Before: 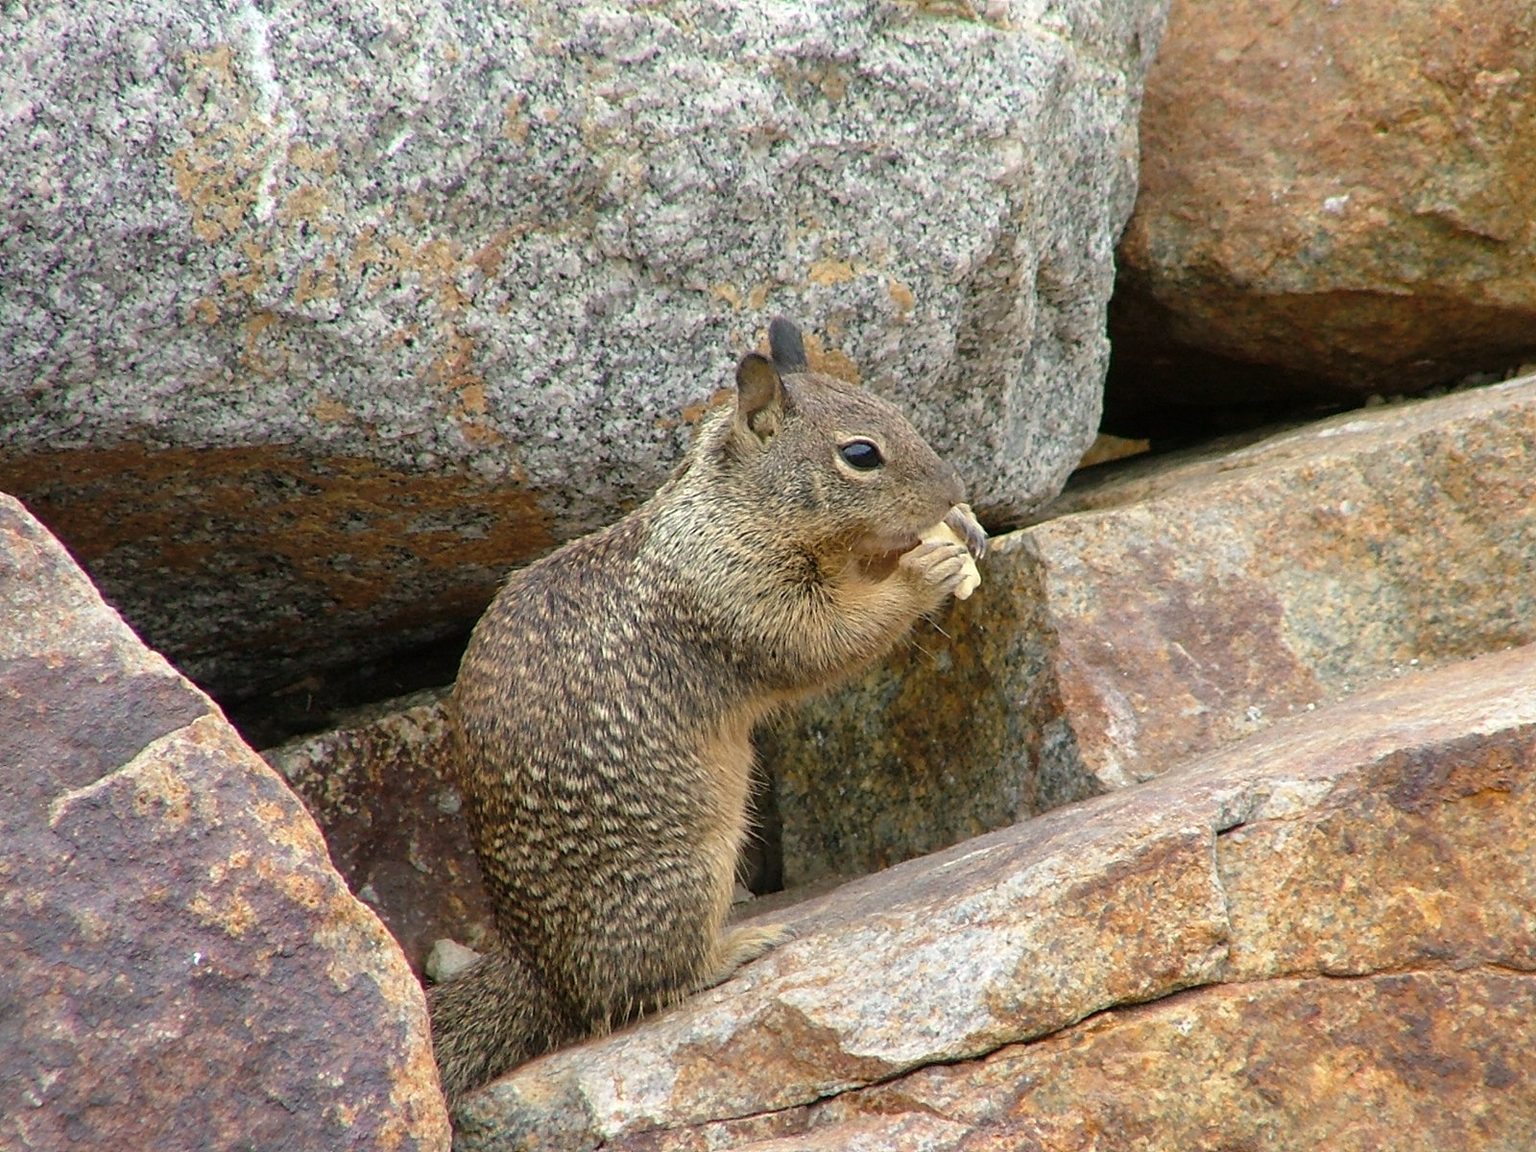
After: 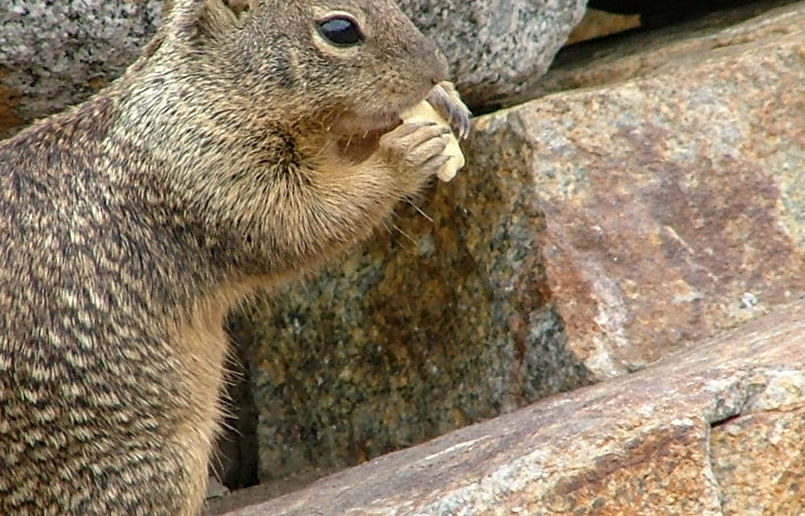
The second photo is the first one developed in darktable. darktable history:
shadows and highlights: radius 335.22, shadows 63.53, highlights 4.64, compress 87.41%, soften with gaussian
local contrast: on, module defaults
crop: left 34.82%, top 36.991%, right 14.84%, bottom 19.943%
